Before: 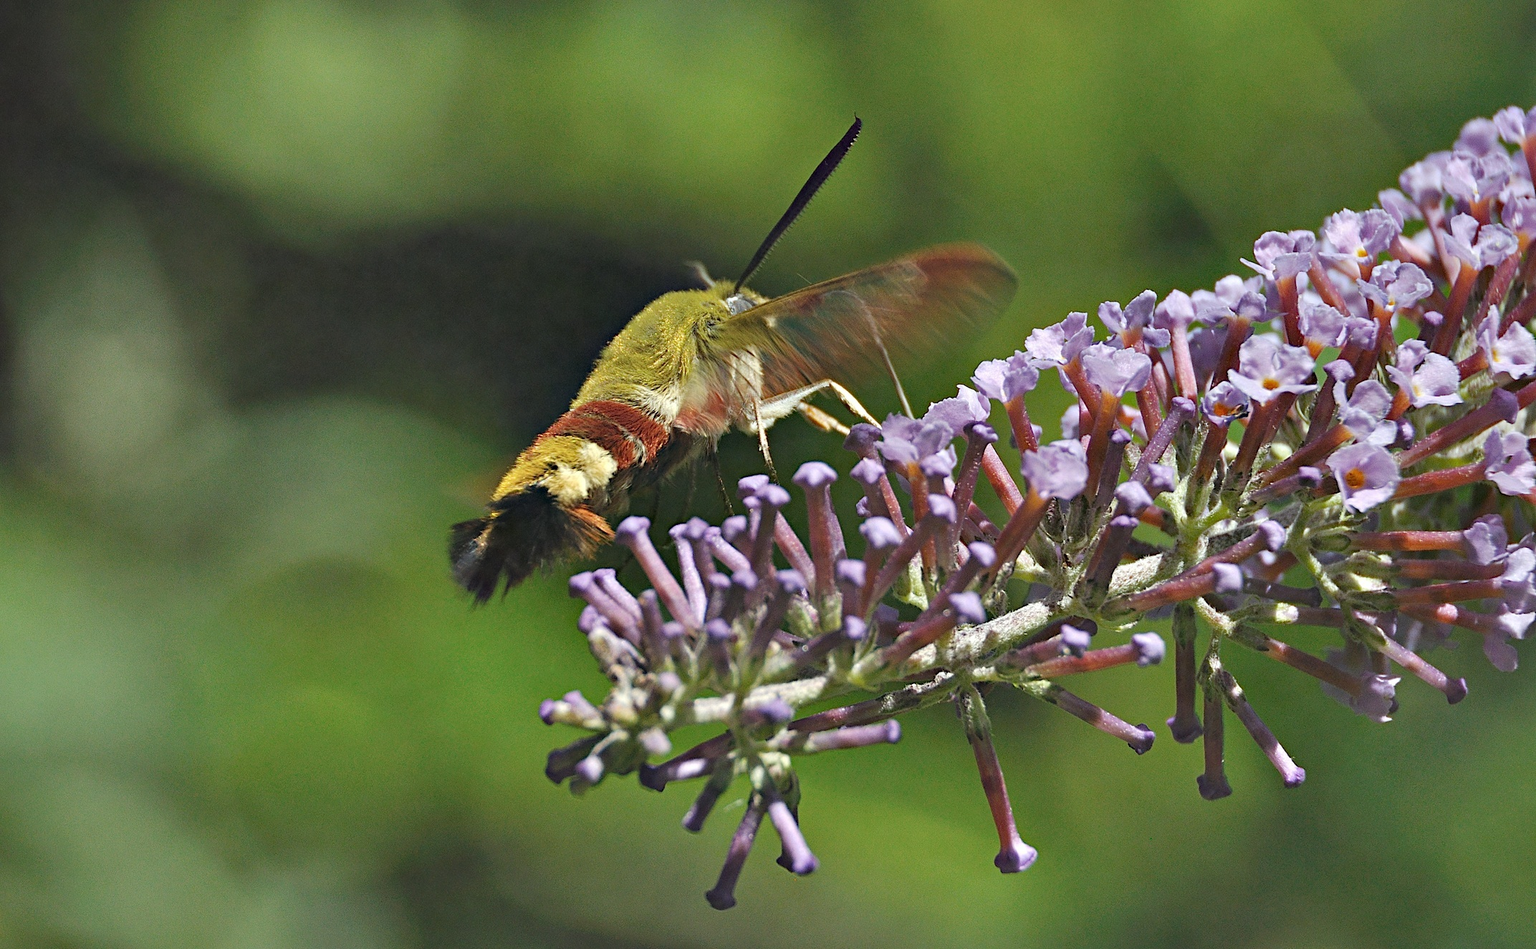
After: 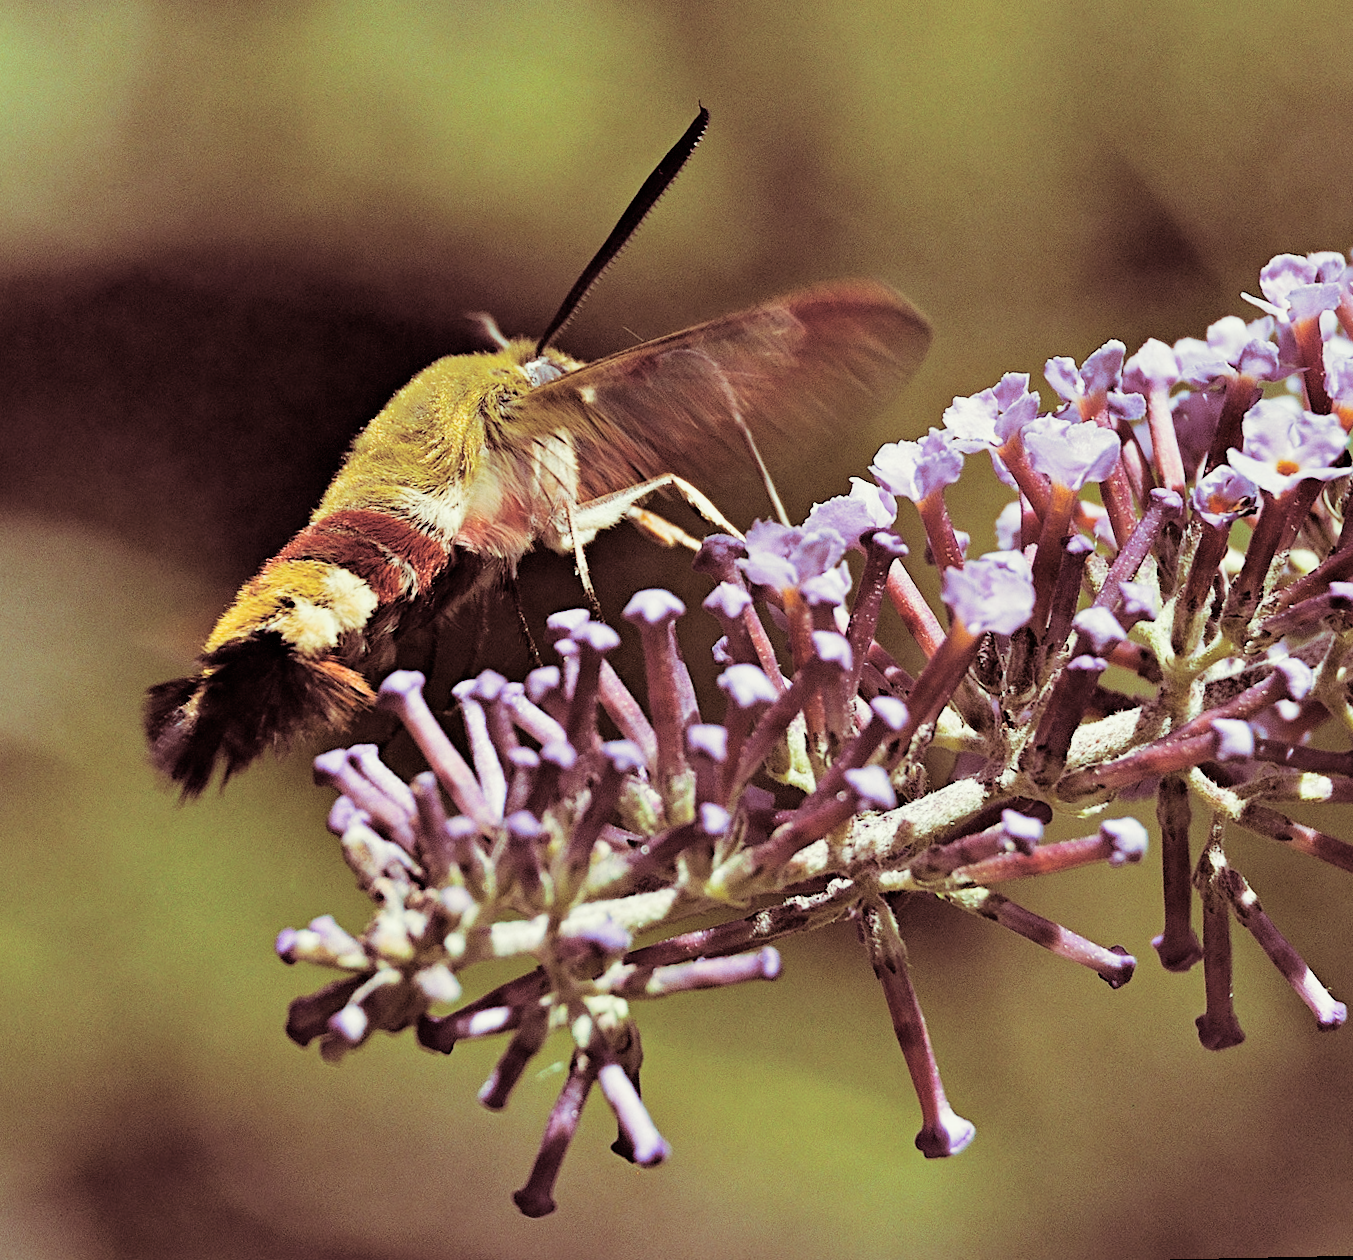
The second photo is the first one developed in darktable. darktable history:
rotate and perspective: rotation -1.17°, automatic cropping off
split-toning: compress 20%
crop and rotate: left 22.918%, top 5.629%, right 14.711%, bottom 2.247%
exposure: exposure 0.6 EV, compensate highlight preservation false
filmic rgb: black relative exposure -5 EV, hardness 2.88, contrast 1.3, highlights saturation mix -30%
vibrance: vibrance 10%
